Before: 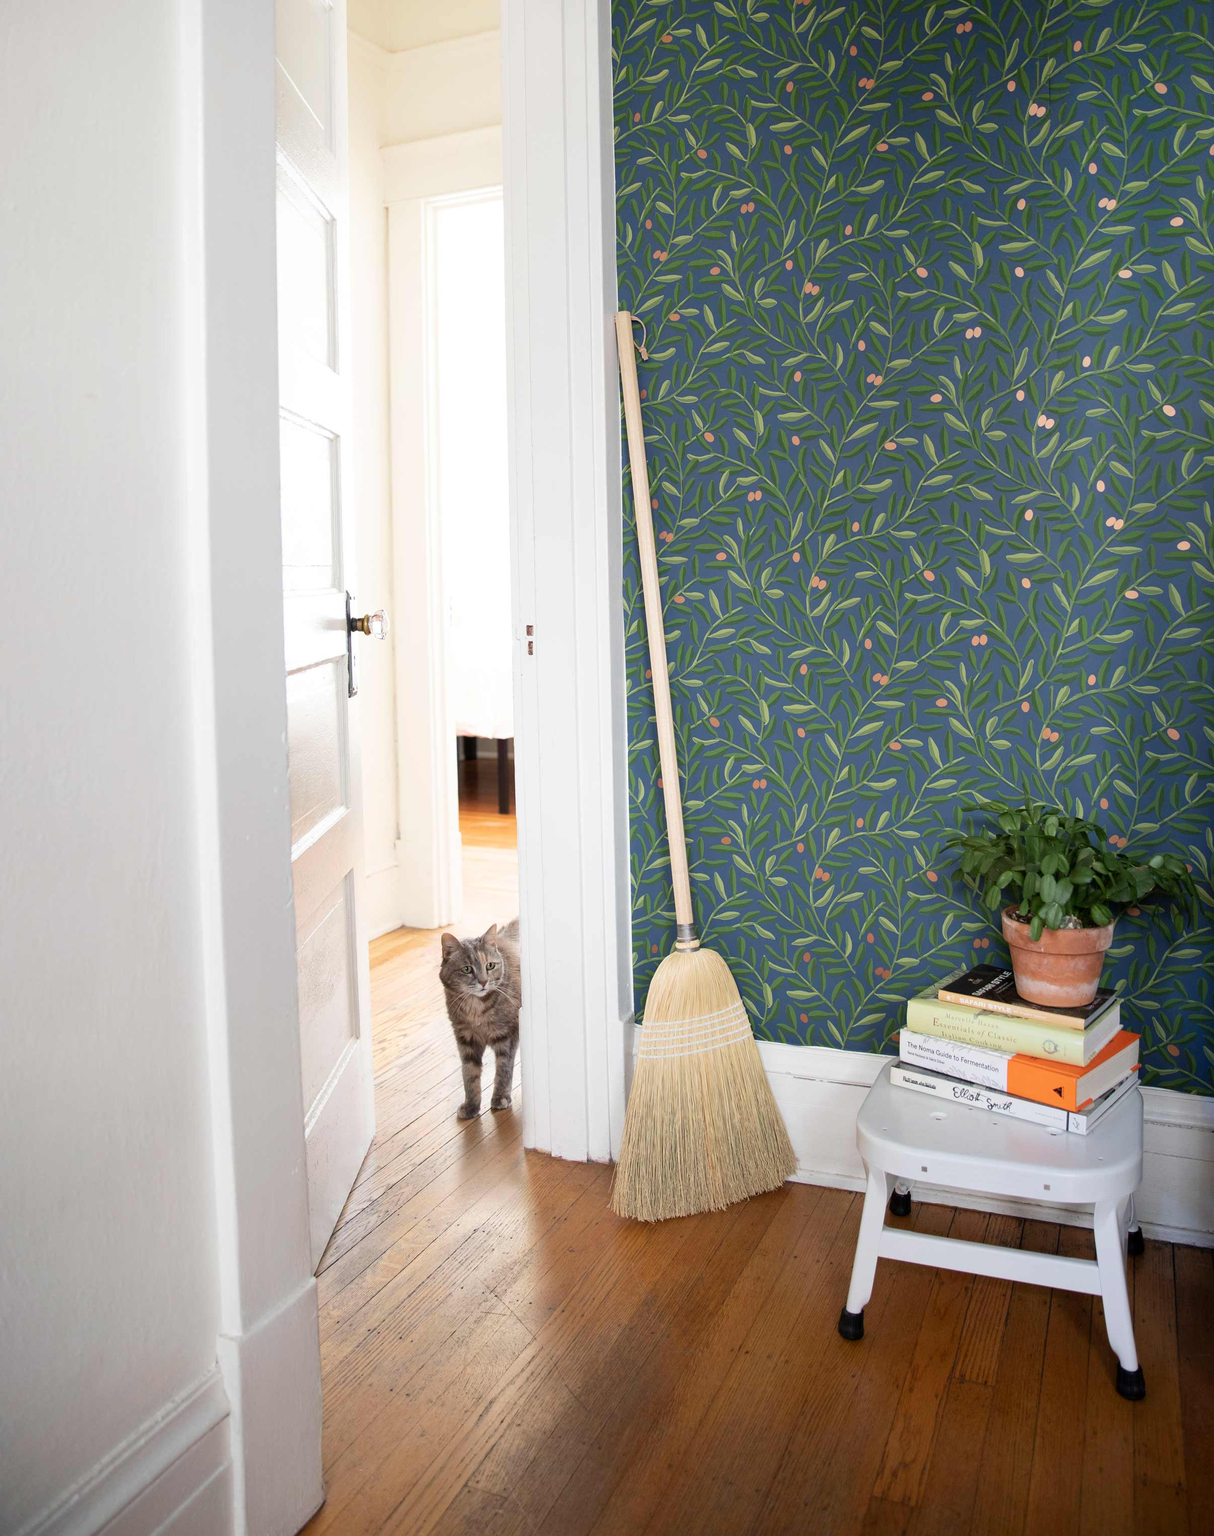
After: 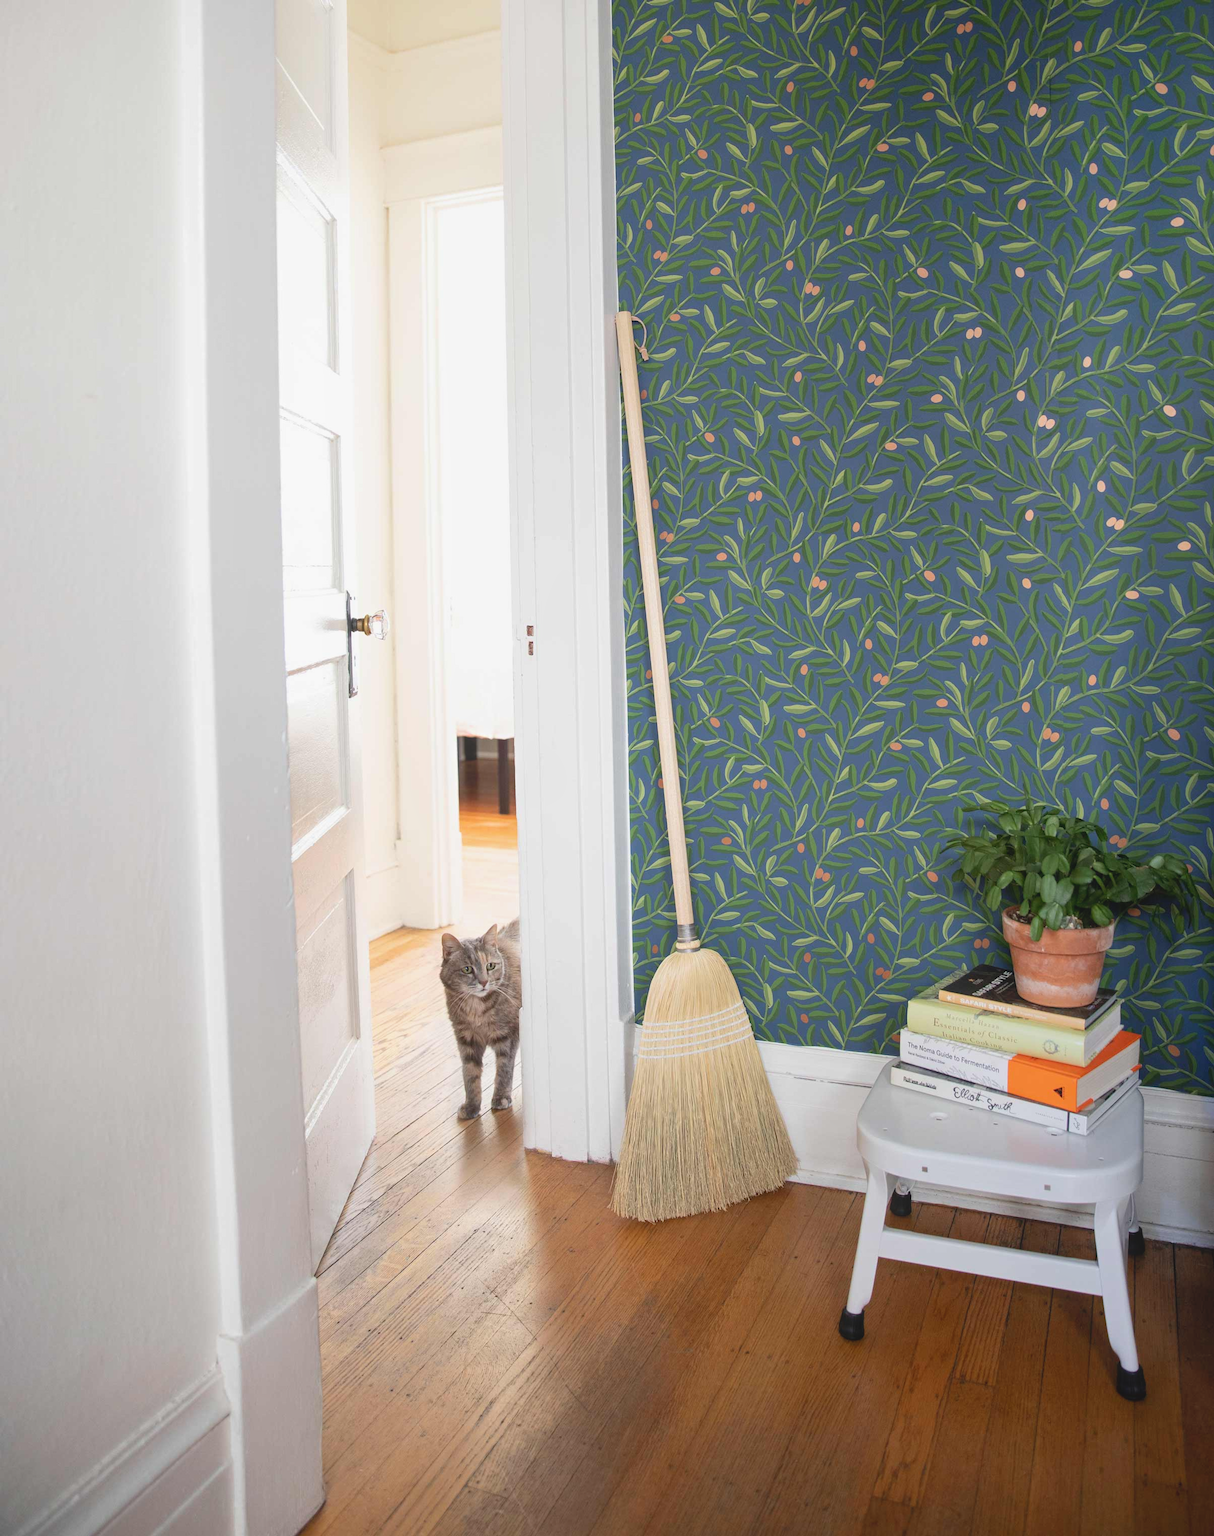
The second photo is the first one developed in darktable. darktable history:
local contrast: highlights 47%, shadows 4%, detail 98%
